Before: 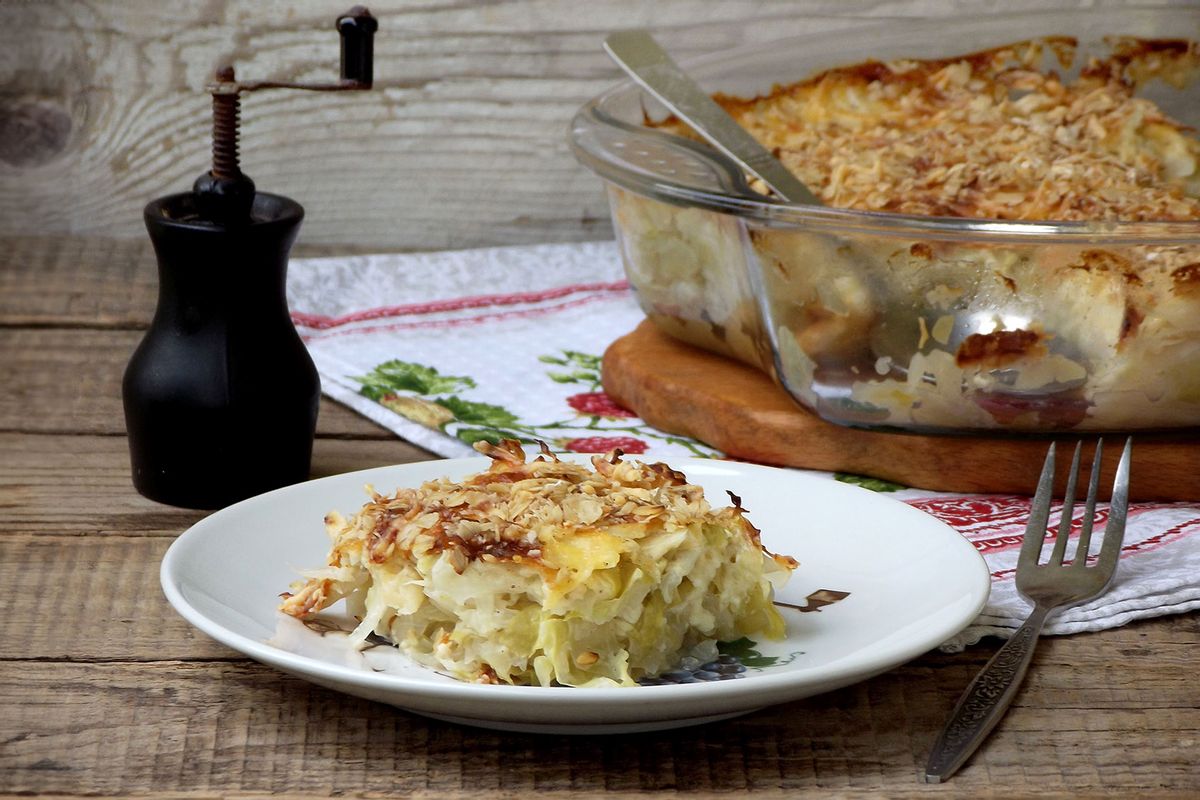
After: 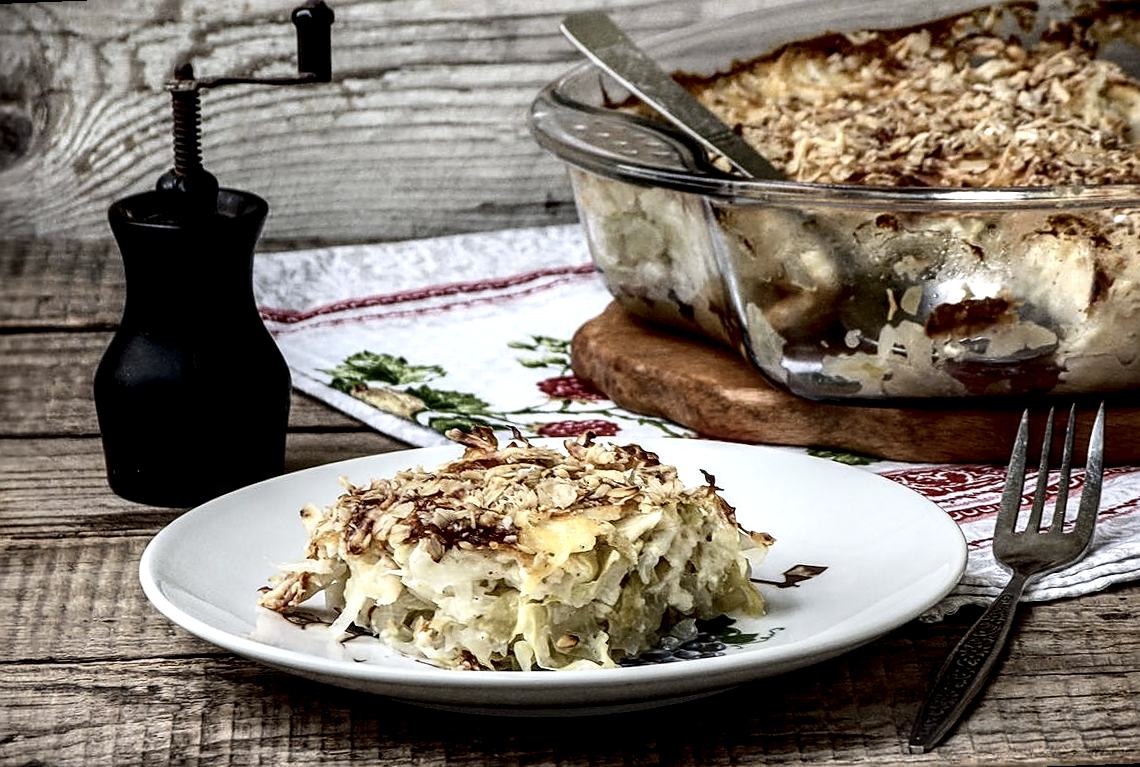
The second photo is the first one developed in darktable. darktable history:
contrast brightness saturation: contrast 0.25, saturation -0.31
rotate and perspective: rotation -2.12°, lens shift (vertical) 0.009, lens shift (horizontal) -0.008, automatic cropping original format, crop left 0.036, crop right 0.964, crop top 0.05, crop bottom 0.959
local contrast: highlights 19%, detail 186%
sharpen: on, module defaults
